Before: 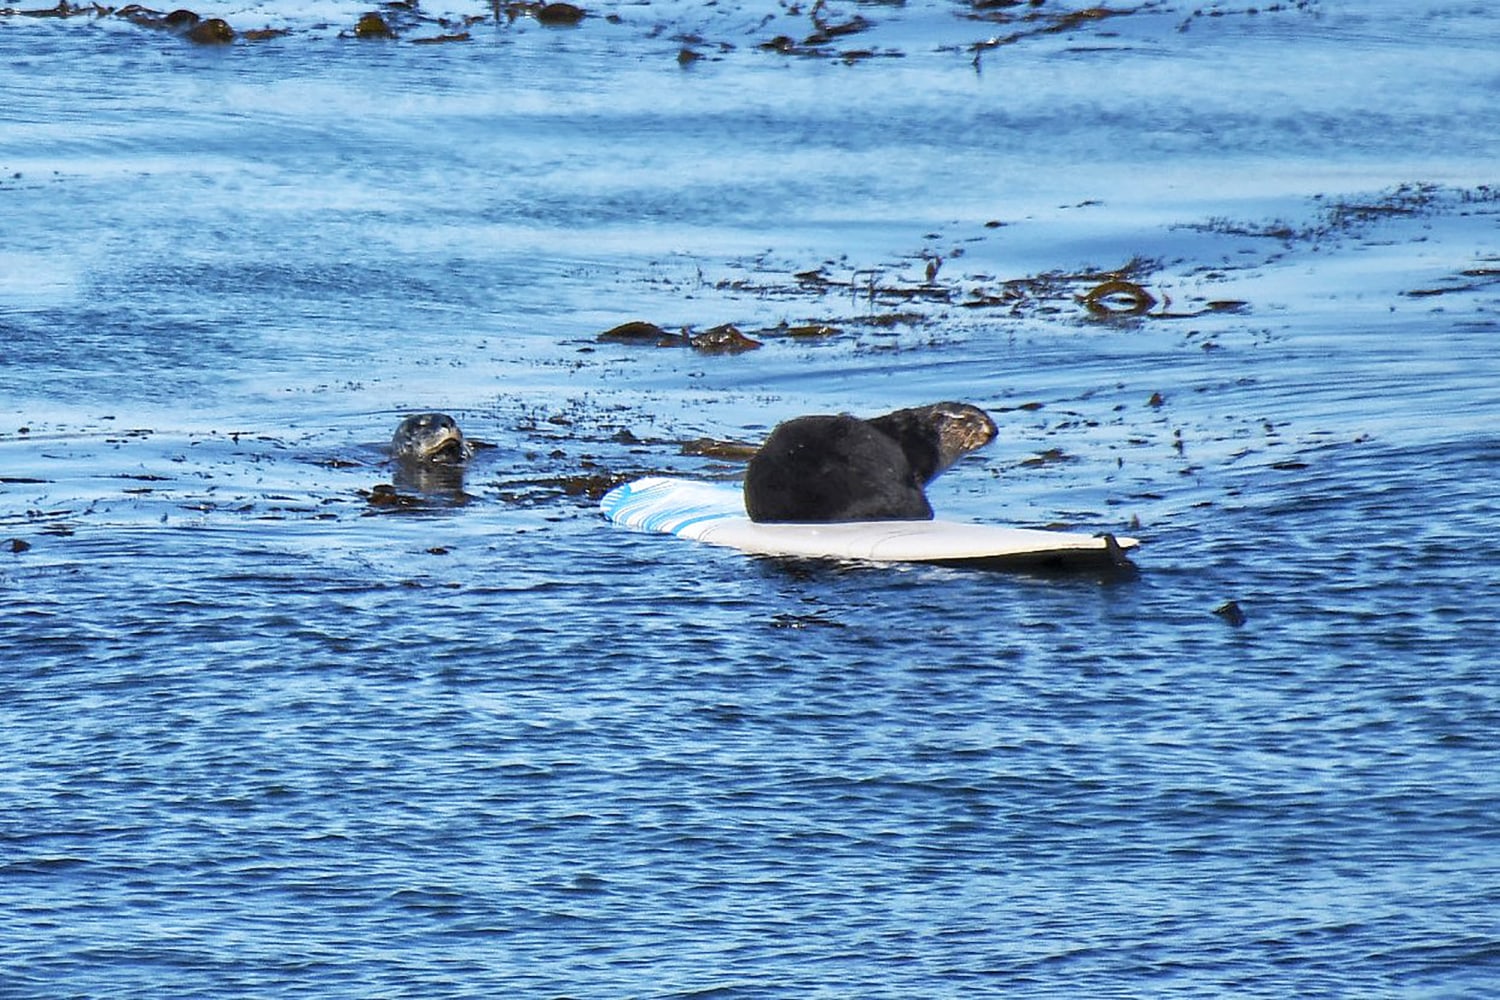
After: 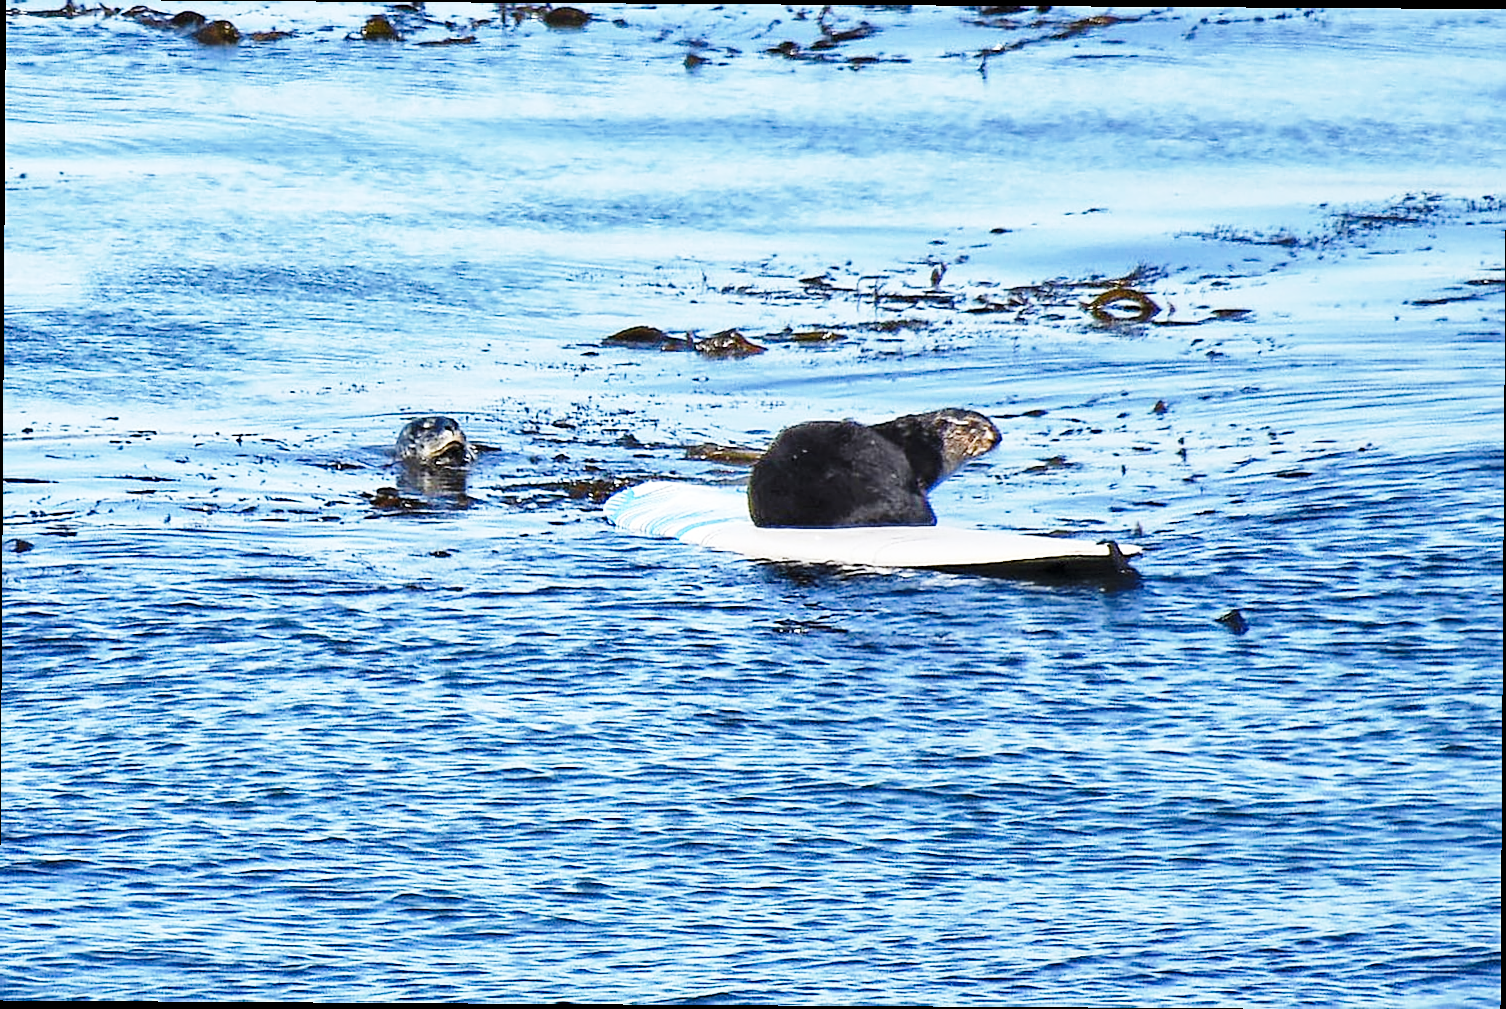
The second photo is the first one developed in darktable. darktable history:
base curve: curves: ch0 [(0, 0) (0.028, 0.03) (0.121, 0.232) (0.46, 0.748) (0.859, 0.968) (1, 1)], preserve colors none
crop and rotate: angle -0.37°
sharpen: on, module defaults
